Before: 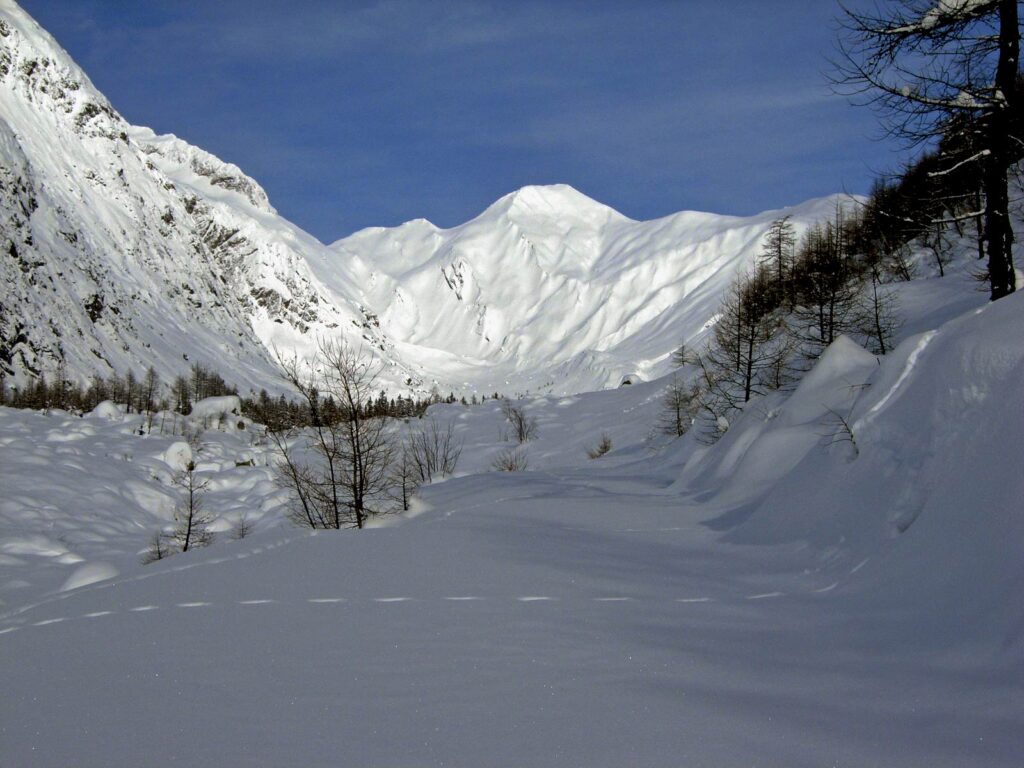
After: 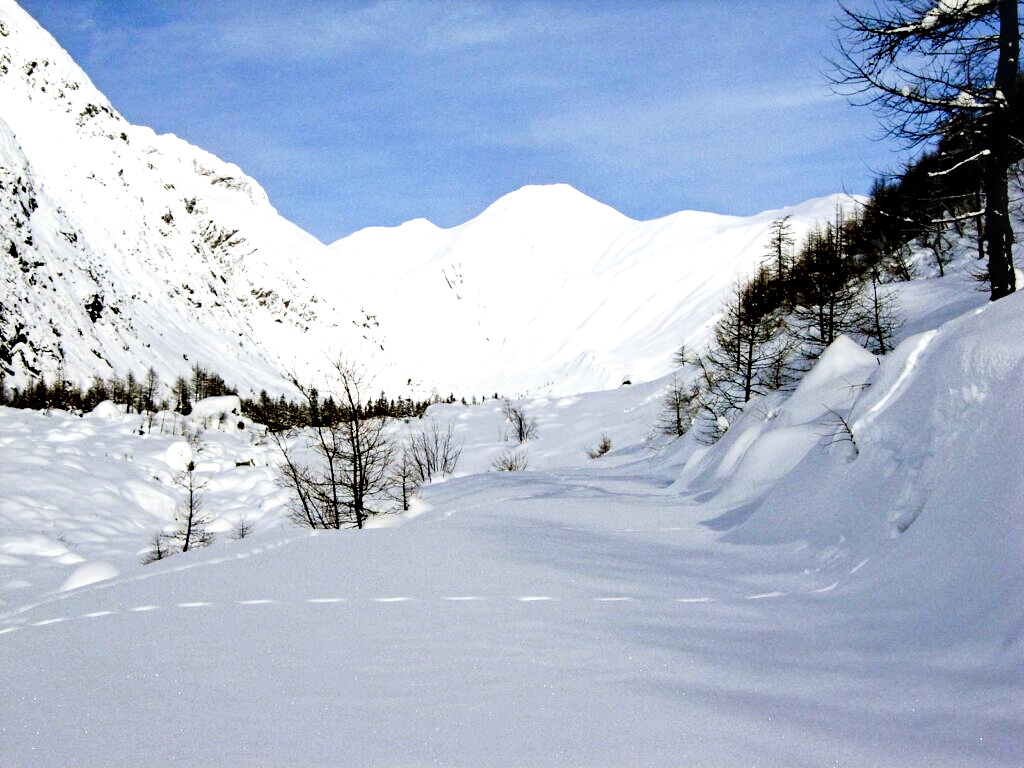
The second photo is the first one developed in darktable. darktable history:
base curve: curves: ch0 [(0, 0) (0.028, 0.03) (0.121, 0.232) (0.46, 0.748) (0.859, 0.968) (1, 1)], fusion 1, preserve colors none
tone equalizer: -8 EV -0.753 EV, -7 EV -0.688 EV, -6 EV -0.622 EV, -5 EV -0.419 EV, -3 EV 0.4 EV, -2 EV 0.6 EV, -1 EV 0.699 EV, +0 EV 0.74 EV, edges refinement/feathering 500, mask exposure compensation -1.57 EV, preserve details no
